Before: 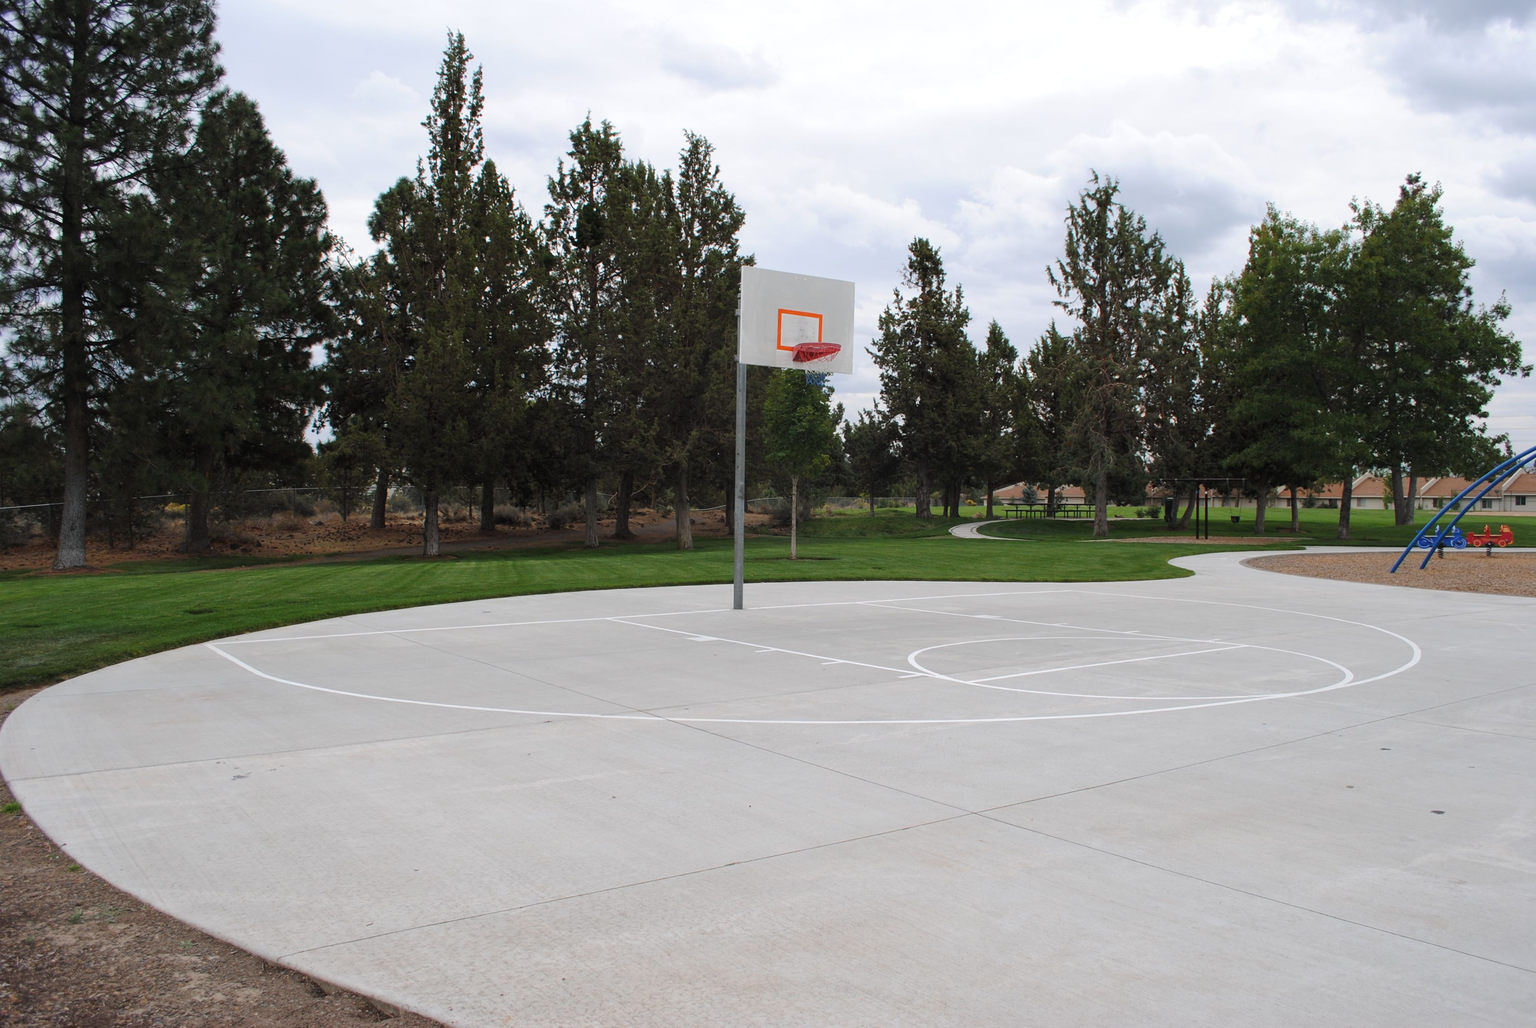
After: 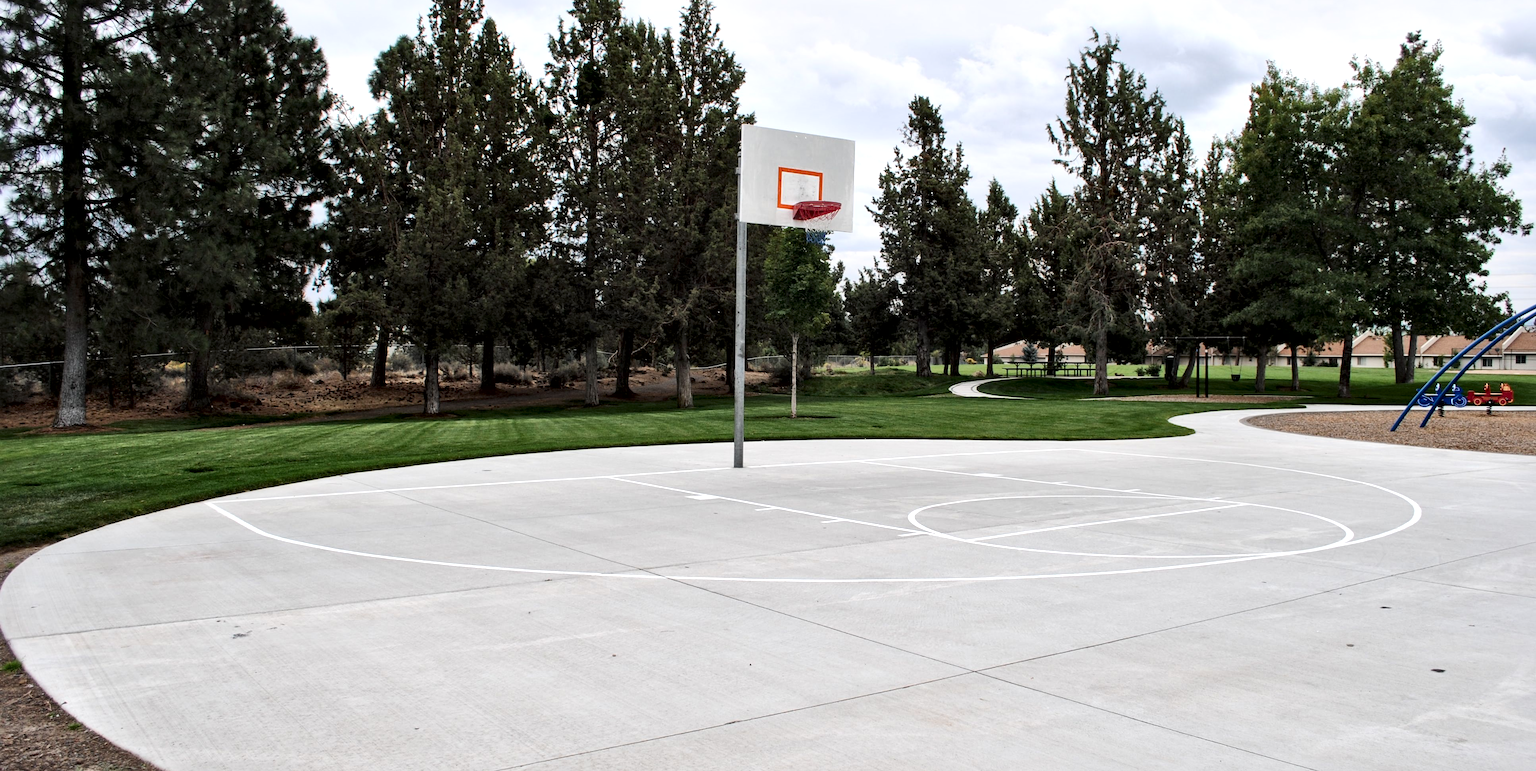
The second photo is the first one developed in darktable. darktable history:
contrast brightness saturation: contrast 0.24, brightness 0.09
local contrast: mode bilateral grid, contrast 44, coarseness 69, detail 214%, midtone range 0.2
crop: top 13.819%, bottom 11.169%
sharpen: radius 2.883, amount 0.868, threshold 47.523
